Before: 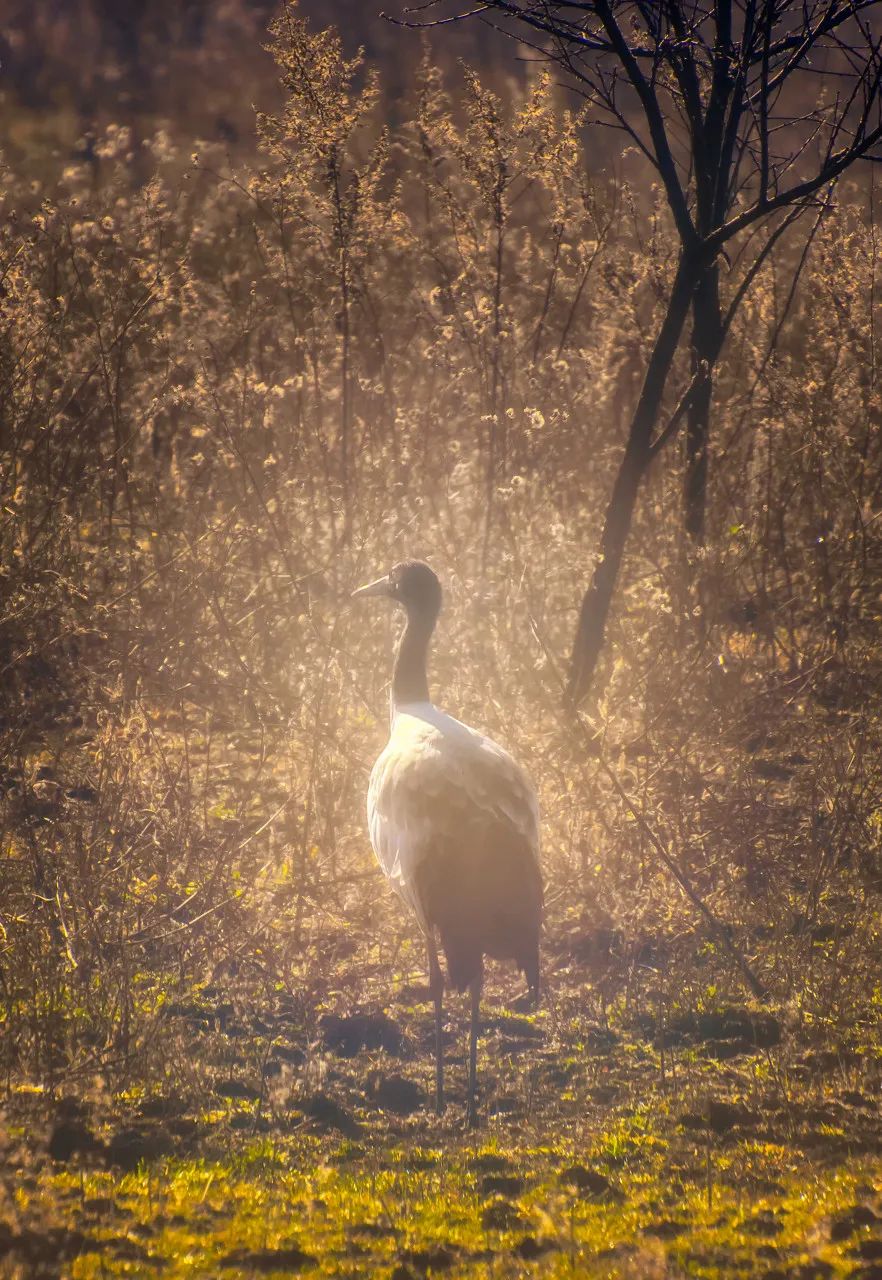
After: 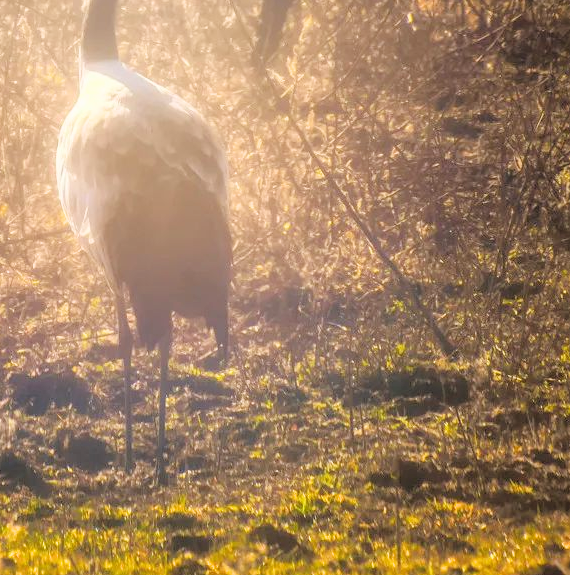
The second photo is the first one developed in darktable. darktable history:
tone equalizer: -8 EV -0.713 EV, -7 EV -0.702 EV, -6 EV -0.622 EV, -5 EV -0.372 EV, -3 EV 0.396 EV, -2 EV 0.6 EV, -1 EV 0.7 EV, +0 EV 0.774 EV, mask exposure compensation -0.497 EV
filmic rgb: black relative exposure -5.68 EV, white relative exposure 3.39 EV, hardness 3.65
crop and rotate: left 35.372%, top 50.189%, bottom 4.849%
